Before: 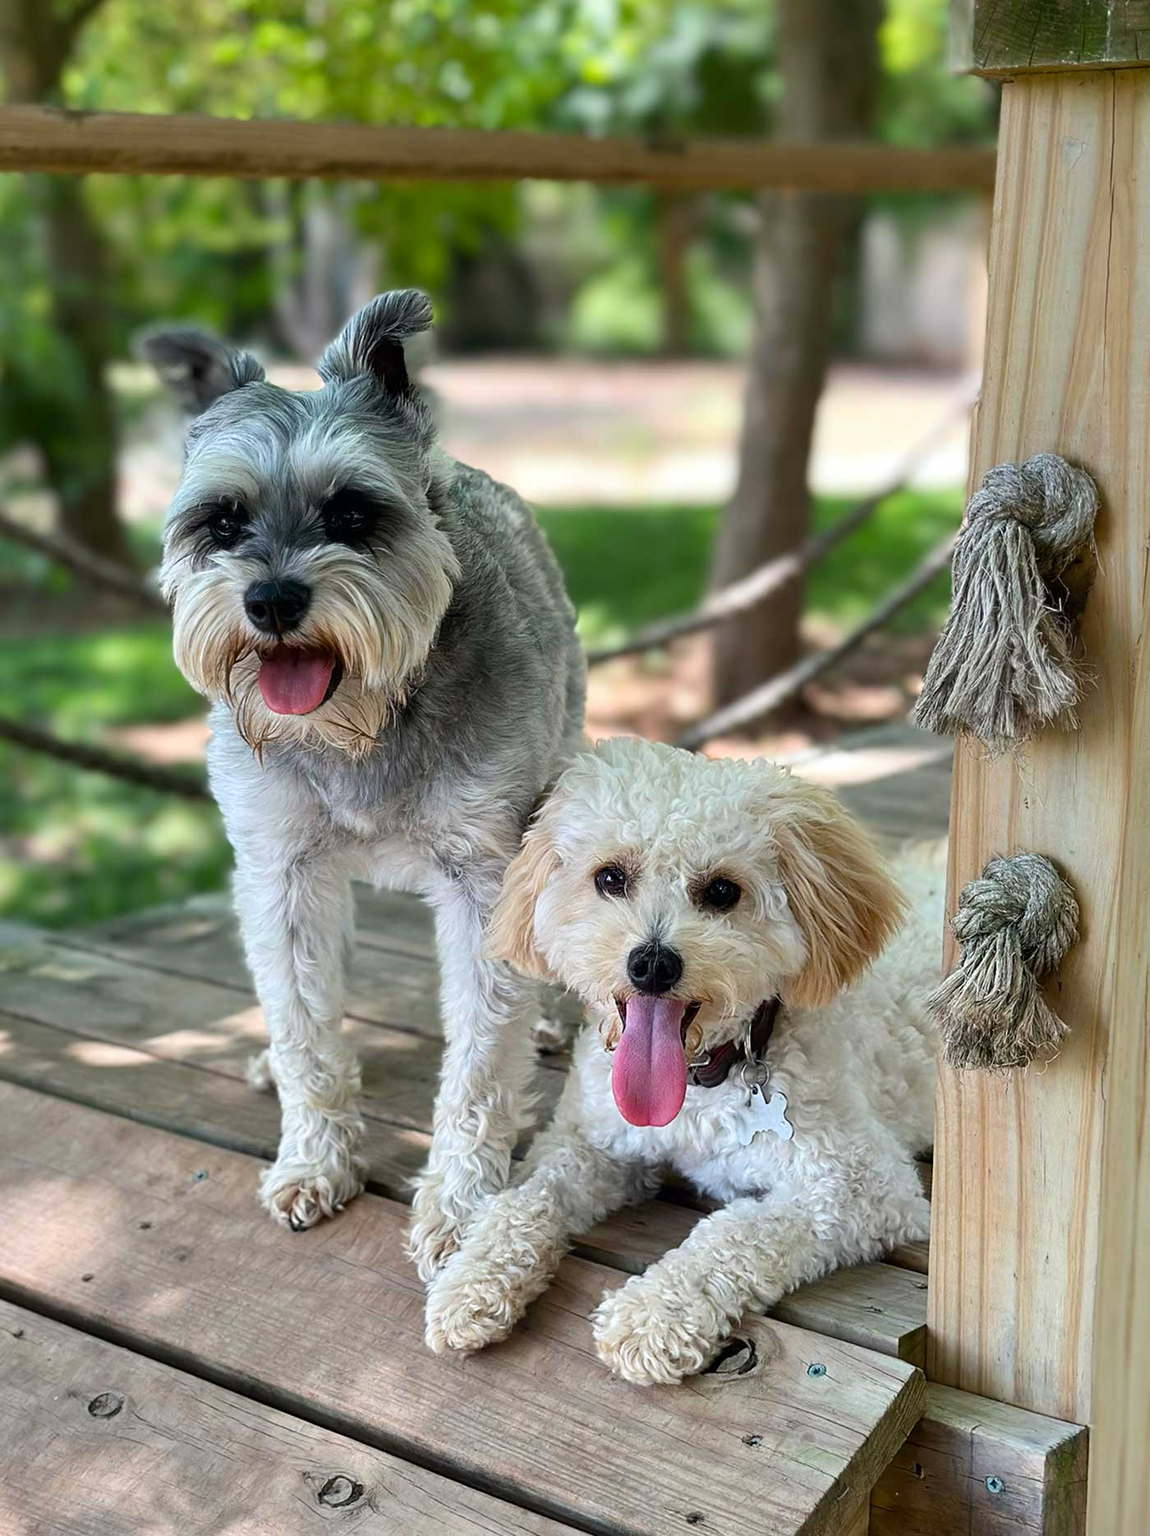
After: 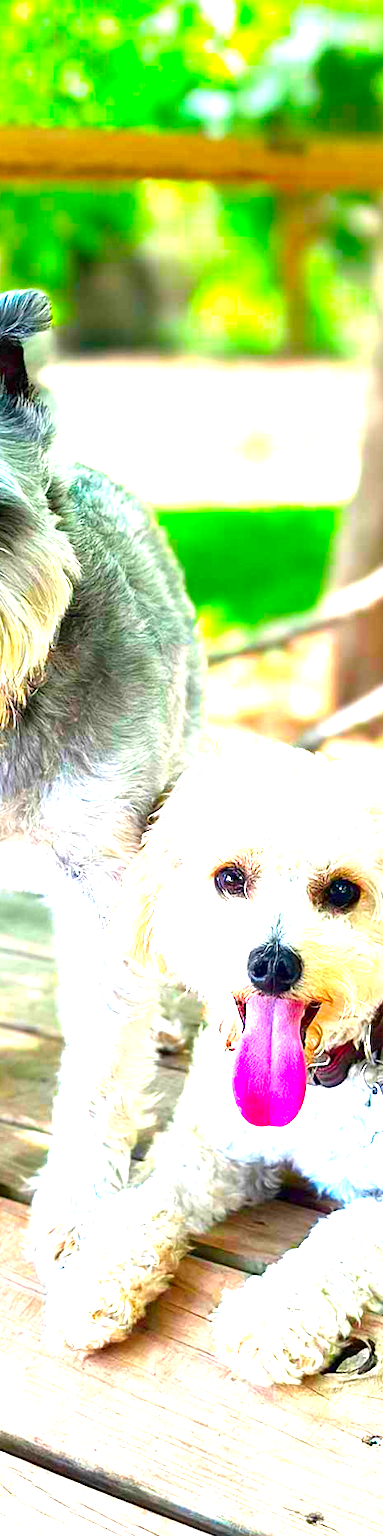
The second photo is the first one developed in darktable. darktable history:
color correction: highlights b* -0.024, saturation 2.17
exposure: exposure 2.054 EV, compensate exposure bias true, compensate highlight preservation false
crop: left 33.119%, right 33.494%
